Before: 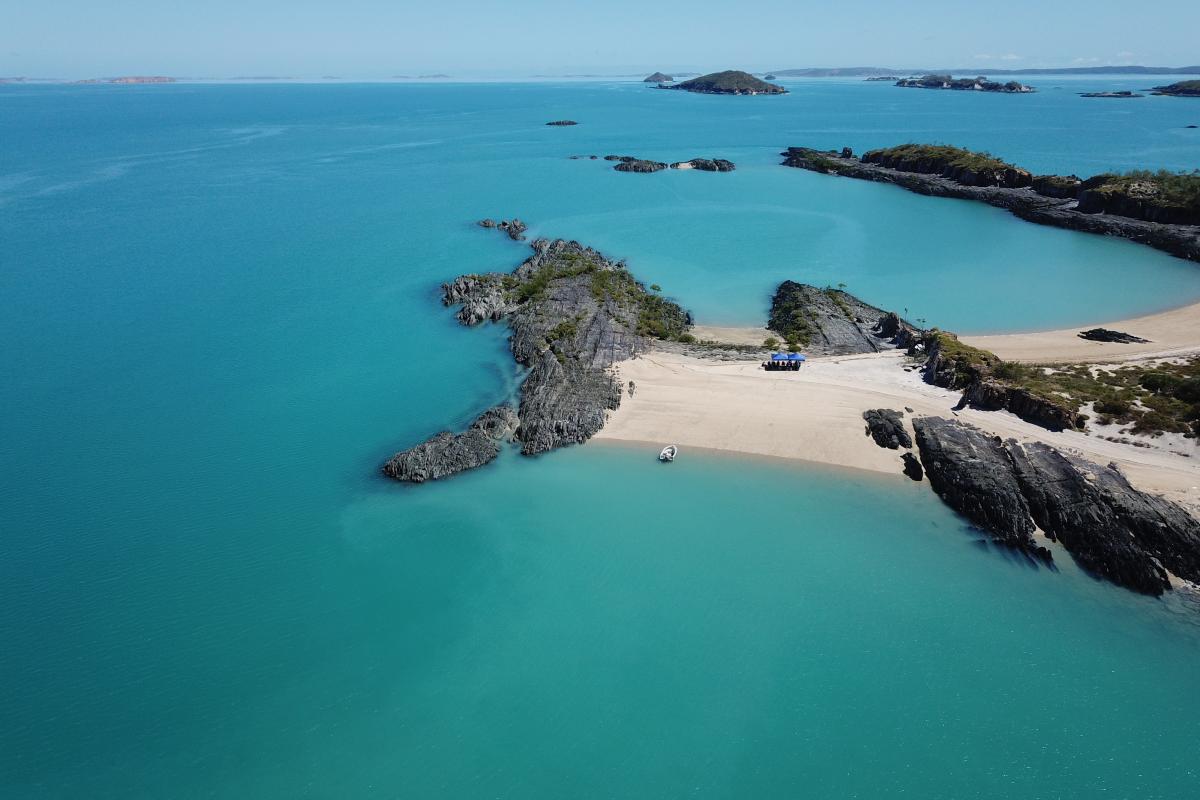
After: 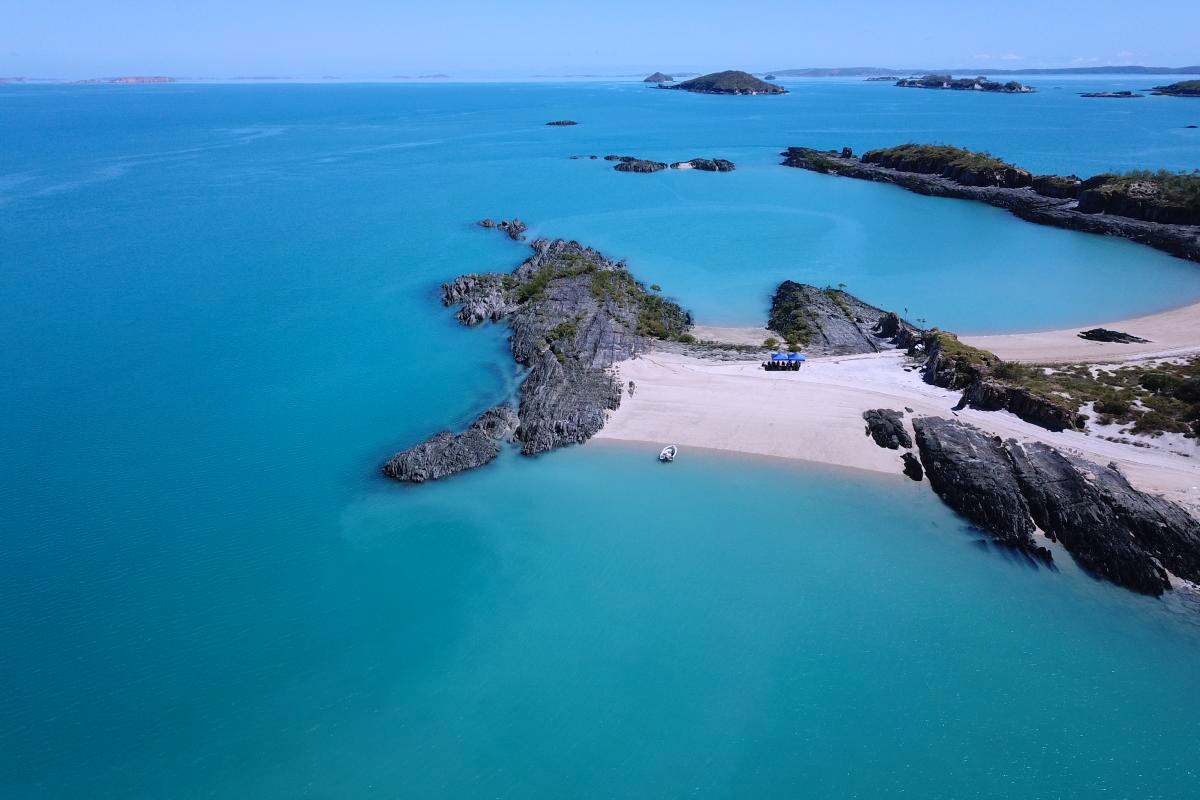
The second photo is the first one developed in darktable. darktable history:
tone equalizer: on, module defaults
color calibration: output R [1.063, -0.012, -0.003, 0], output B [-0.079, 0.047, 1, 0], illuminant custom, x 0.389, y 0.387, temperature 3838.64 K
